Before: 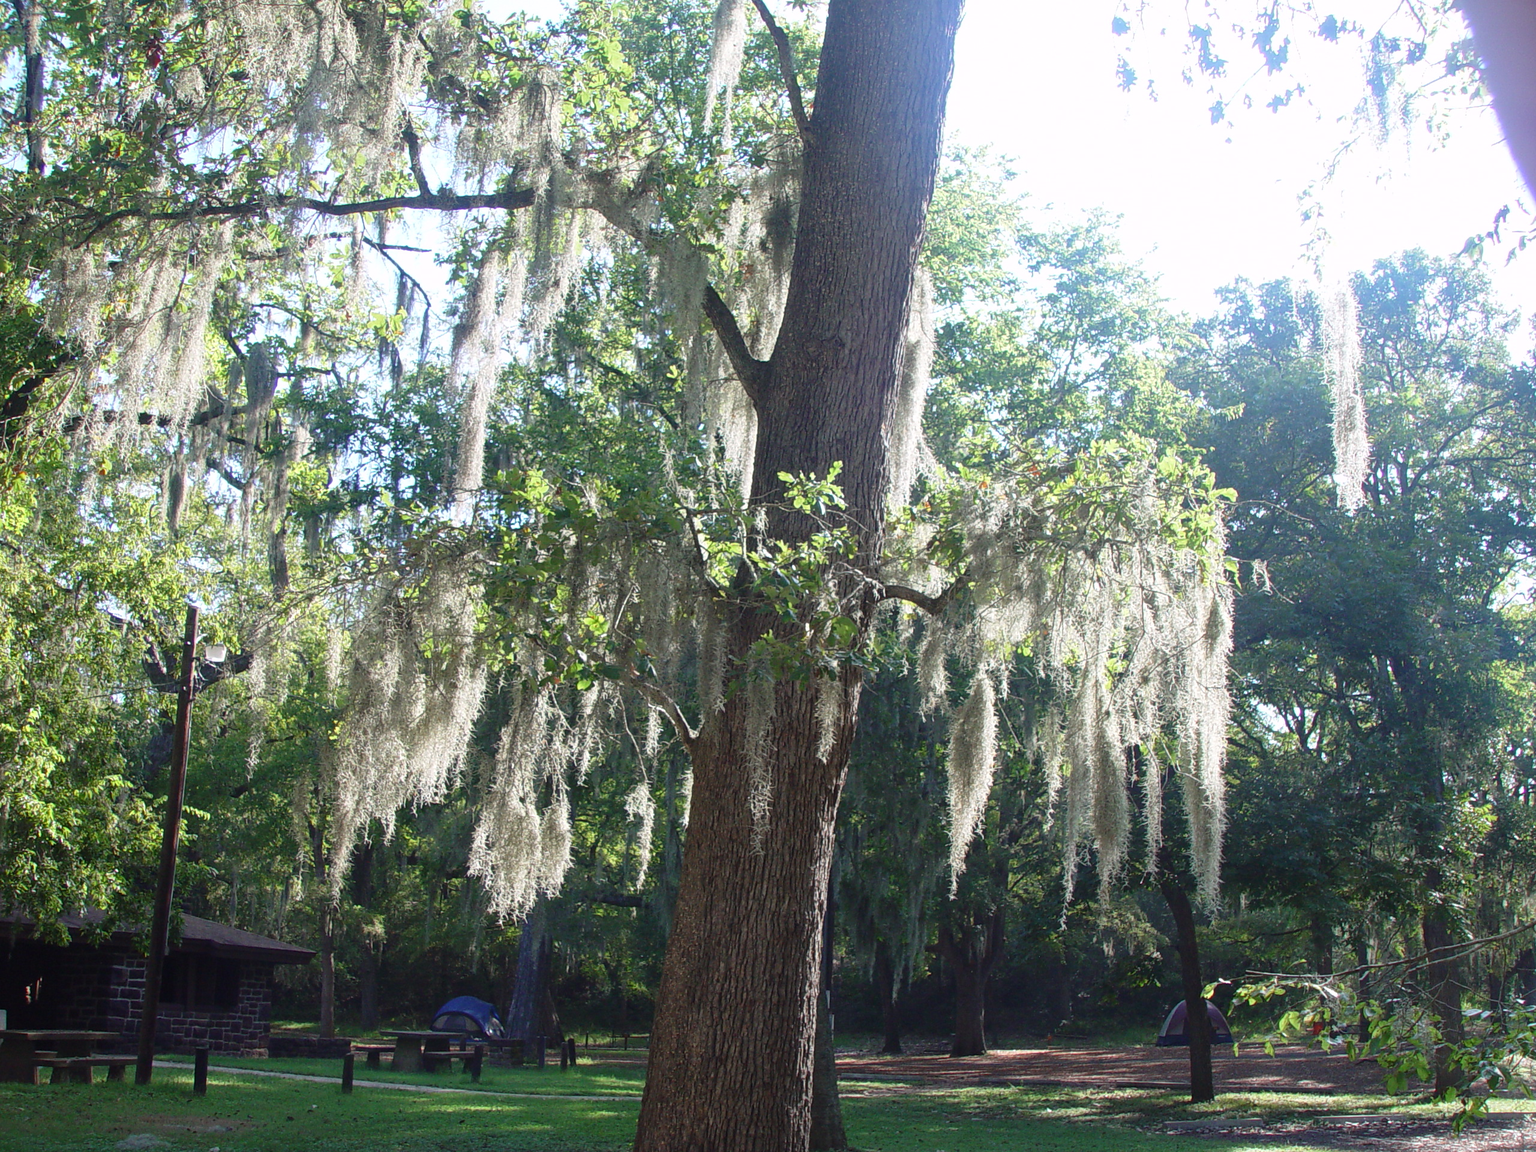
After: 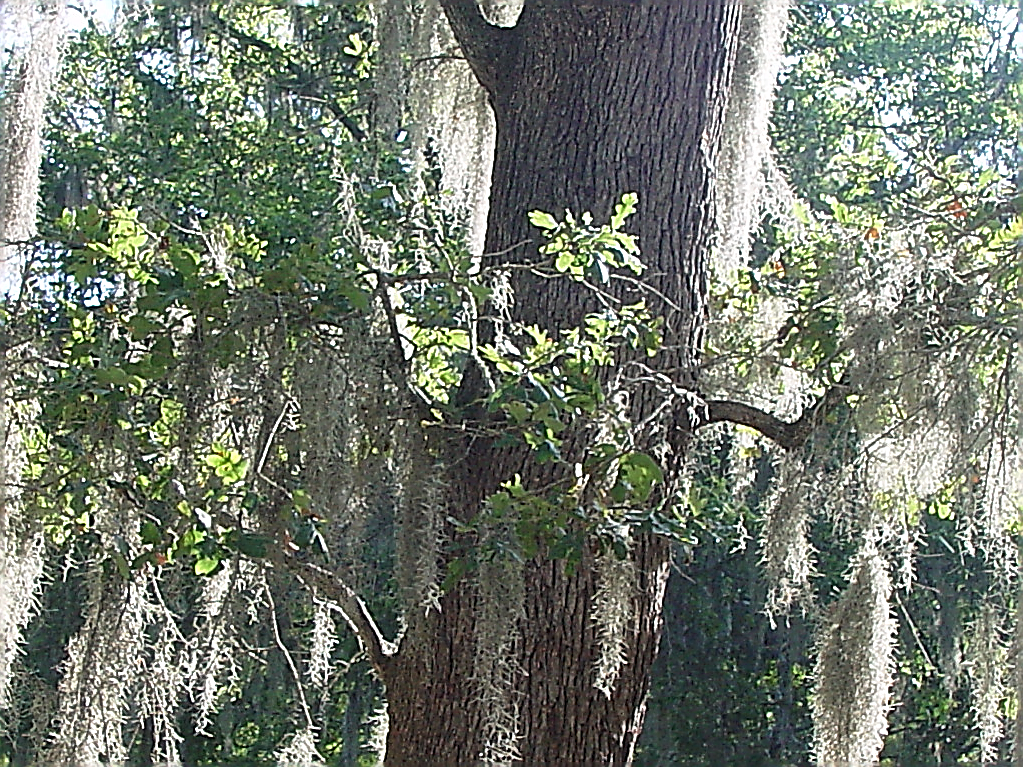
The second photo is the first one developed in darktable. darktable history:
crop: left 30%, top 30%, right 30%, bottom 30%
sharpen: amount 2
haze removal: strength -0.05
